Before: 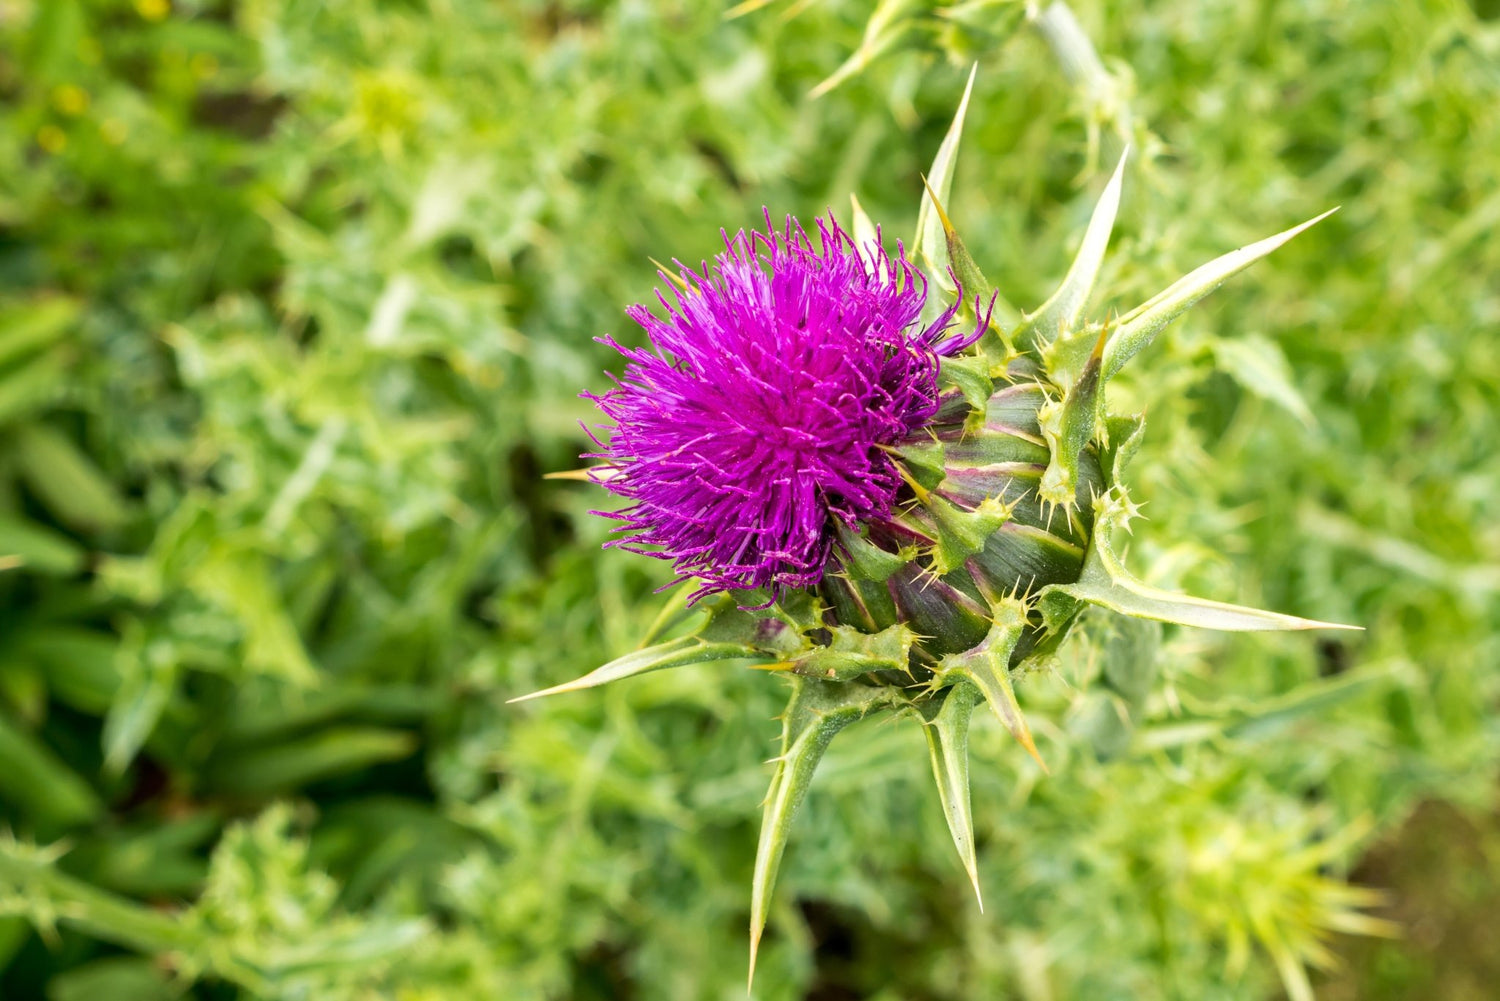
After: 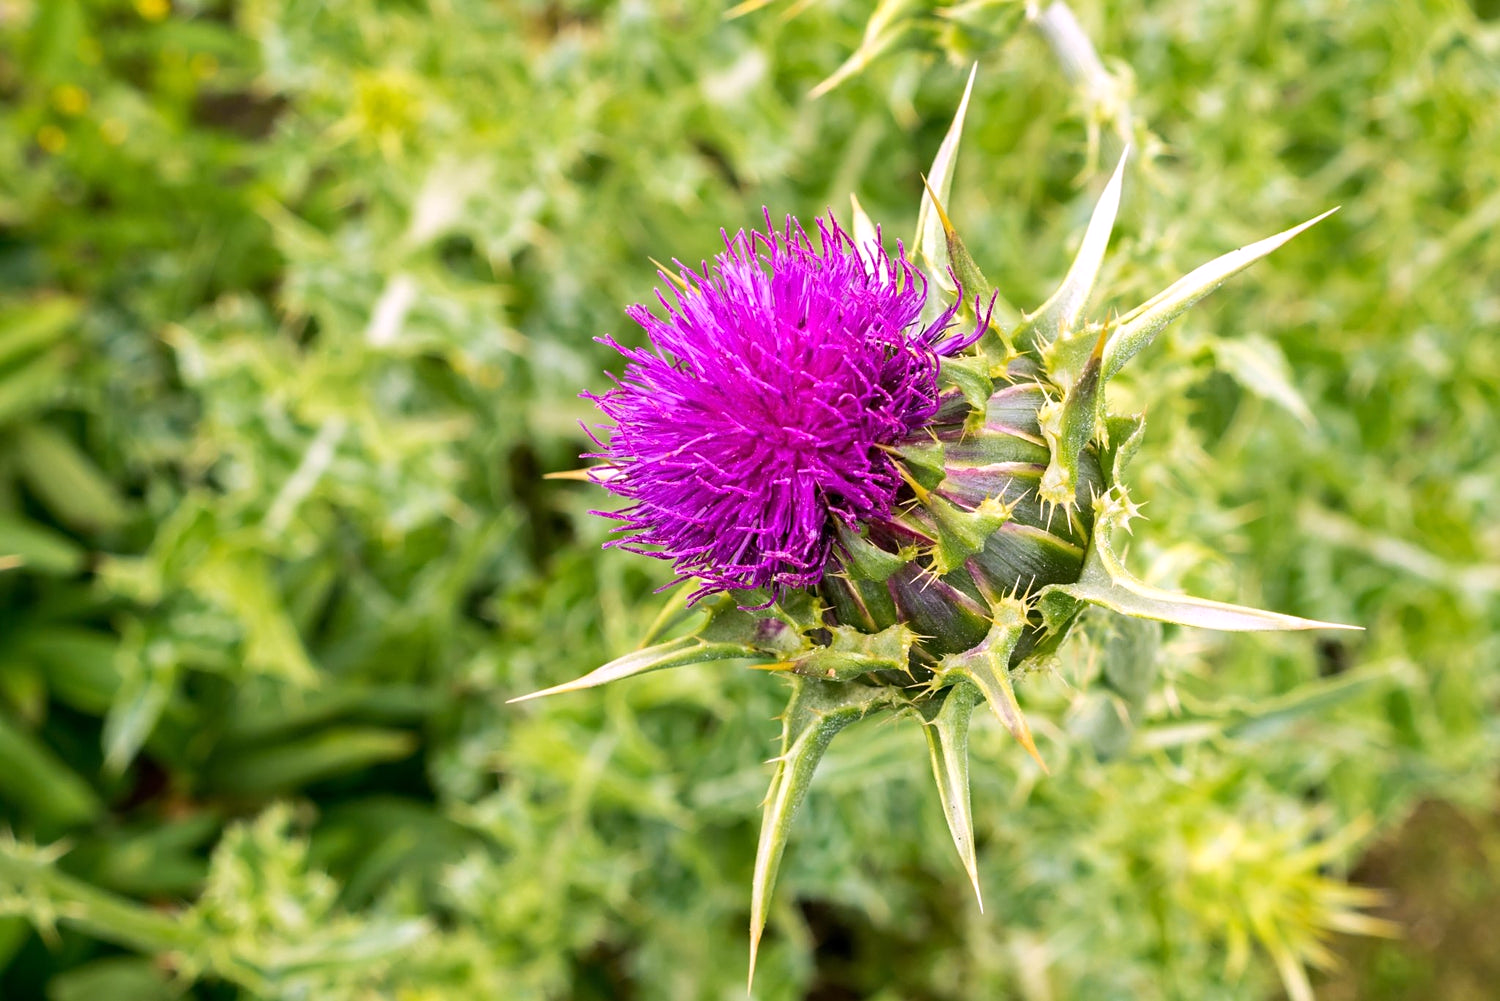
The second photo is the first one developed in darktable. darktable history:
white balance: red 1.066, blue 1.119
sharpen: amount 0.2
